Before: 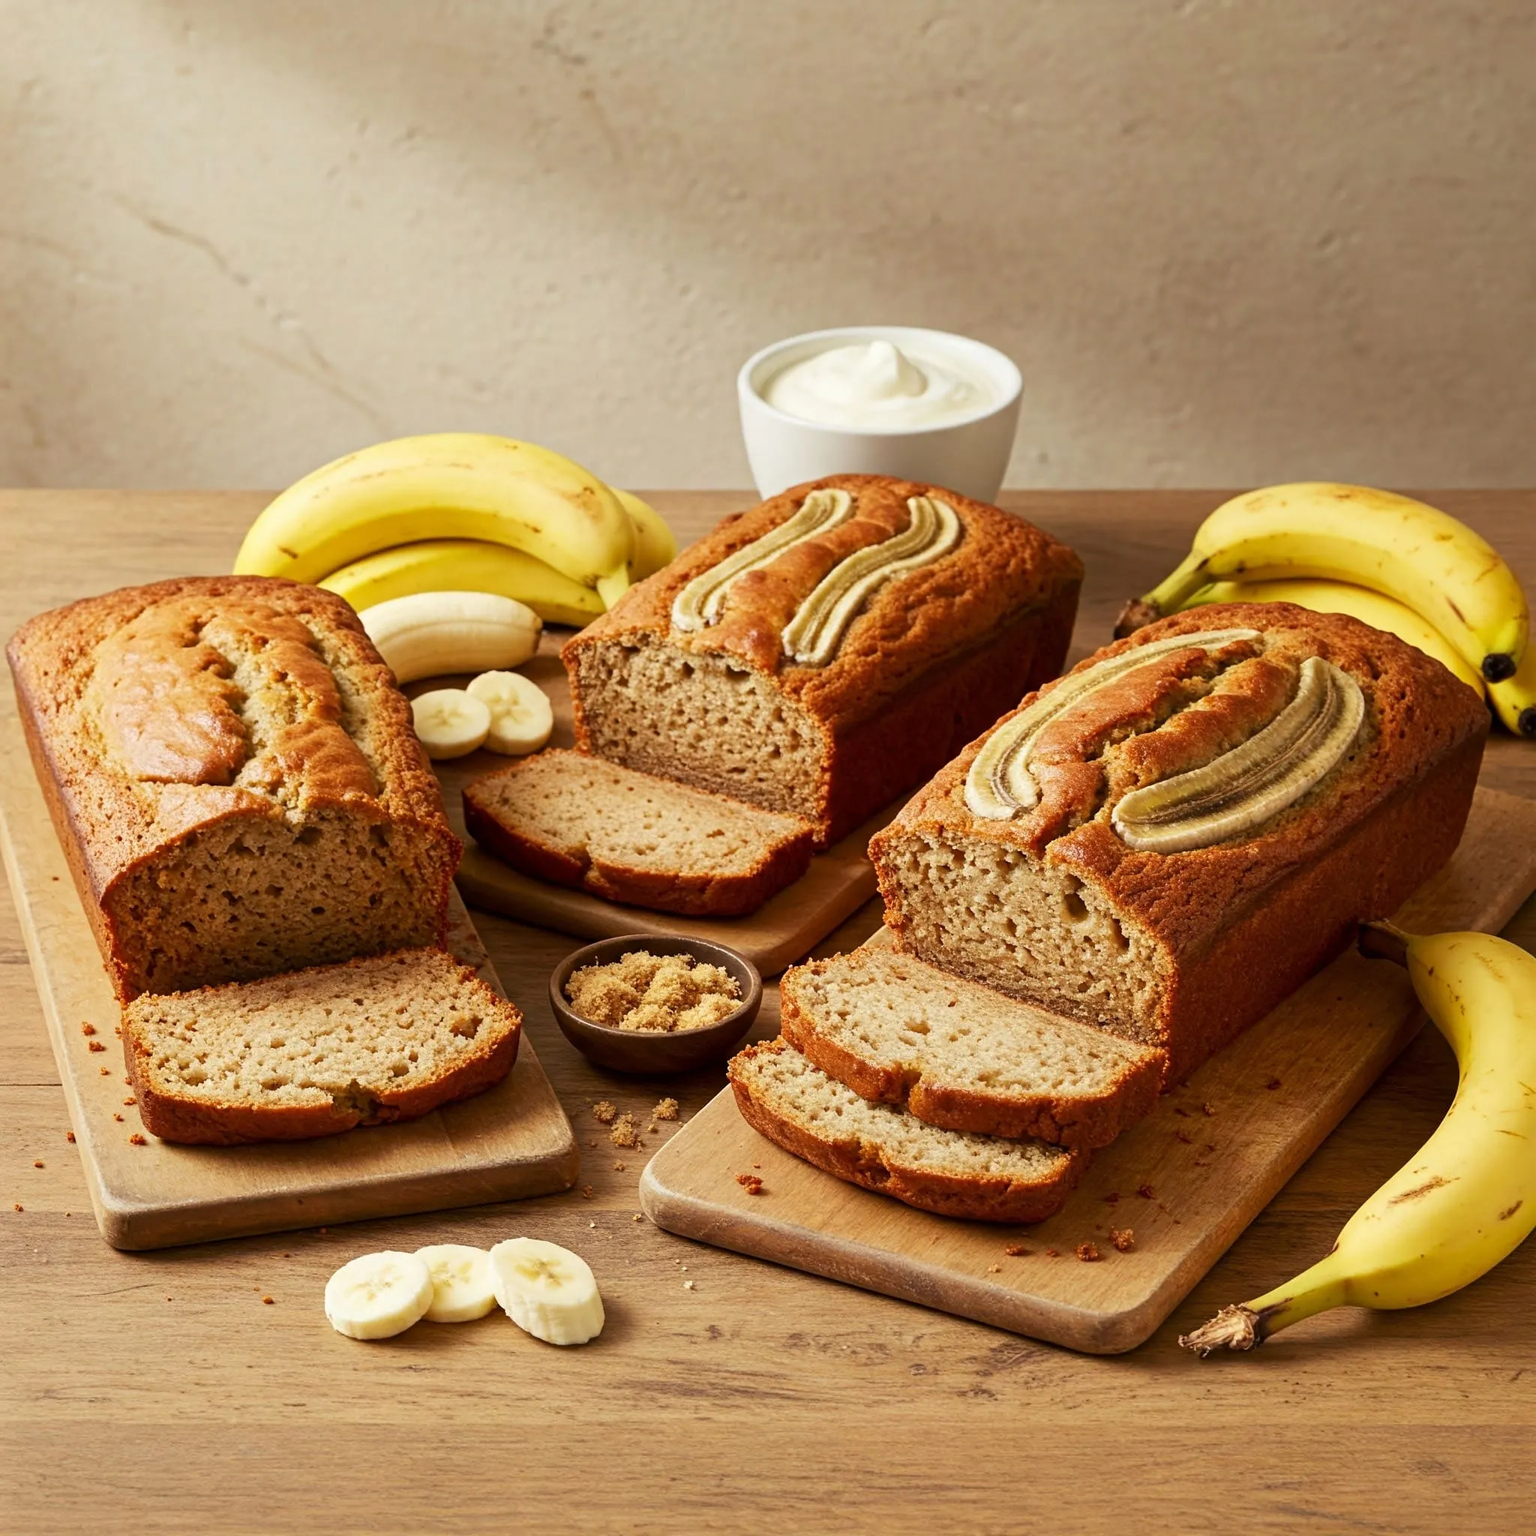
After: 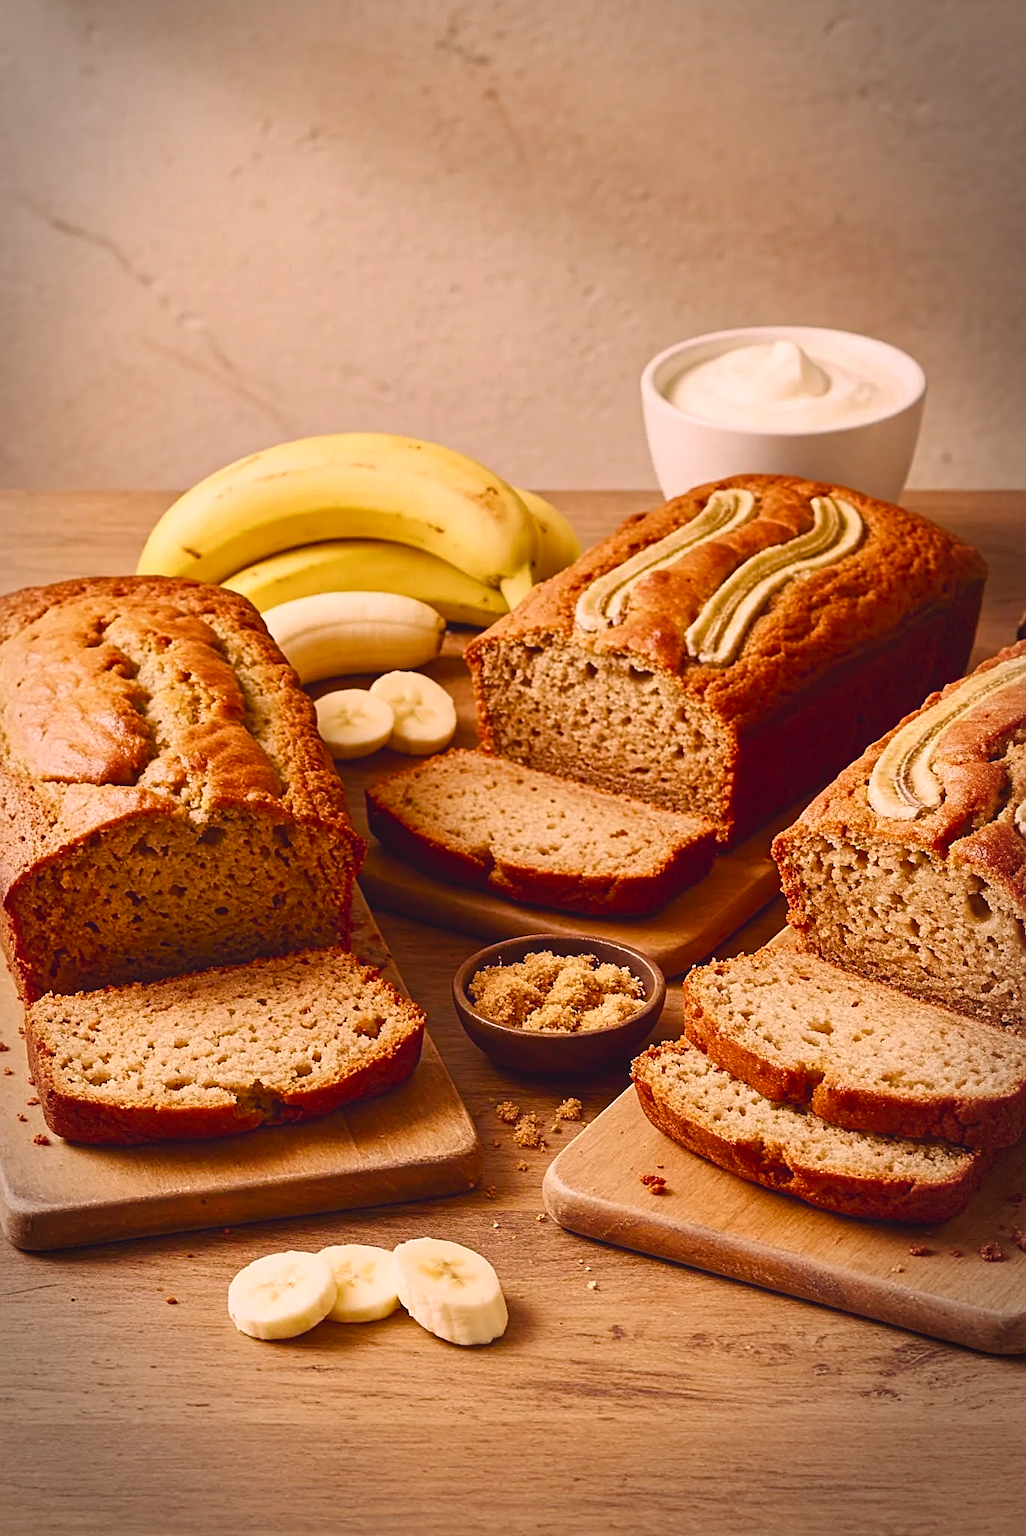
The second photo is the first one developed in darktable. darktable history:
sharpen: on, module defaults
color balance rgb: shadows lift › luminance 0.434%, shadows lift › chroma 6.747%, shadows lift › hue 299.65°, highlights gain › chroma 4.583%, highlights gain › hue 30.29°, global offset › luminance 0.783%, linear chroma grading › shadows -2.392%, linear chroma grading › highlights -14.261%, linear chroma grading › global chroma -9.691%, linear chroma grading › mid-tones -9.895%, perceptual saturation grading › global saturation 24.352%, perceptual saturation grading › highlights -24.092%, perceptual saturation grading › mid-tones 24.259%, perceptual saturation grading › shadows 40.774%, global vibrance 29.332%
crop and rotate: left 6.3%, right 26.814%
shadows and highlights: radius 124.87, shadows 30.44, highlights -30.87, low approximation 0.01, soften with gaussian
vignetting: brightness -0.46, saturation -0.306, center (-0.032, -0.039), automatic ratio true, dithering 8-bit output
